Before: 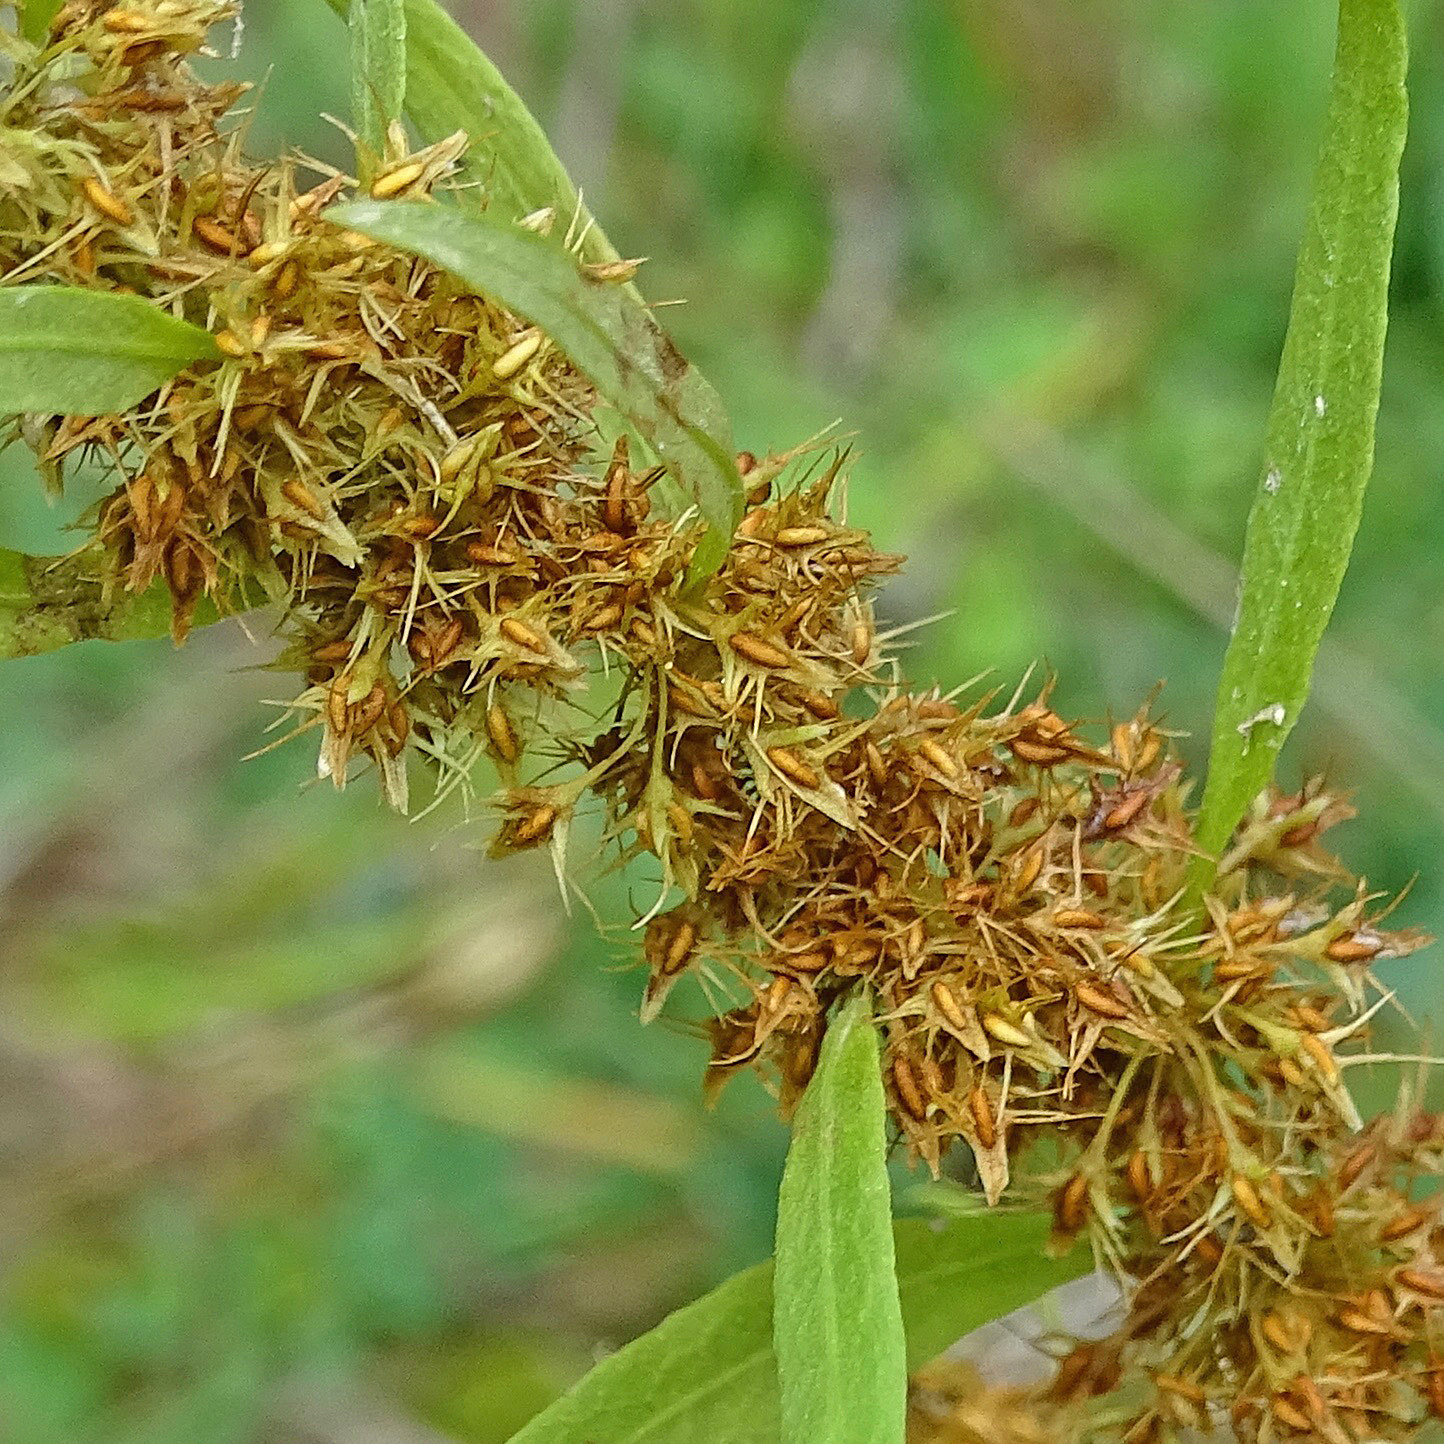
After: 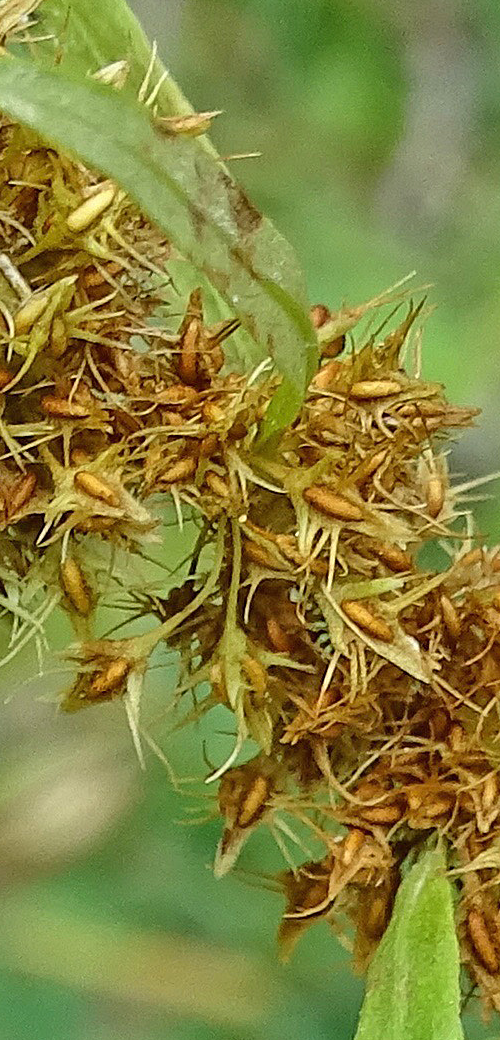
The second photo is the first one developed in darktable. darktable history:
shadows and highlights: shadows 36.74, highlights -27.18, soften with gaussian
crop and rotate: left 29.509%, top 10.204%, right 35.818%, bottom 17.726%
